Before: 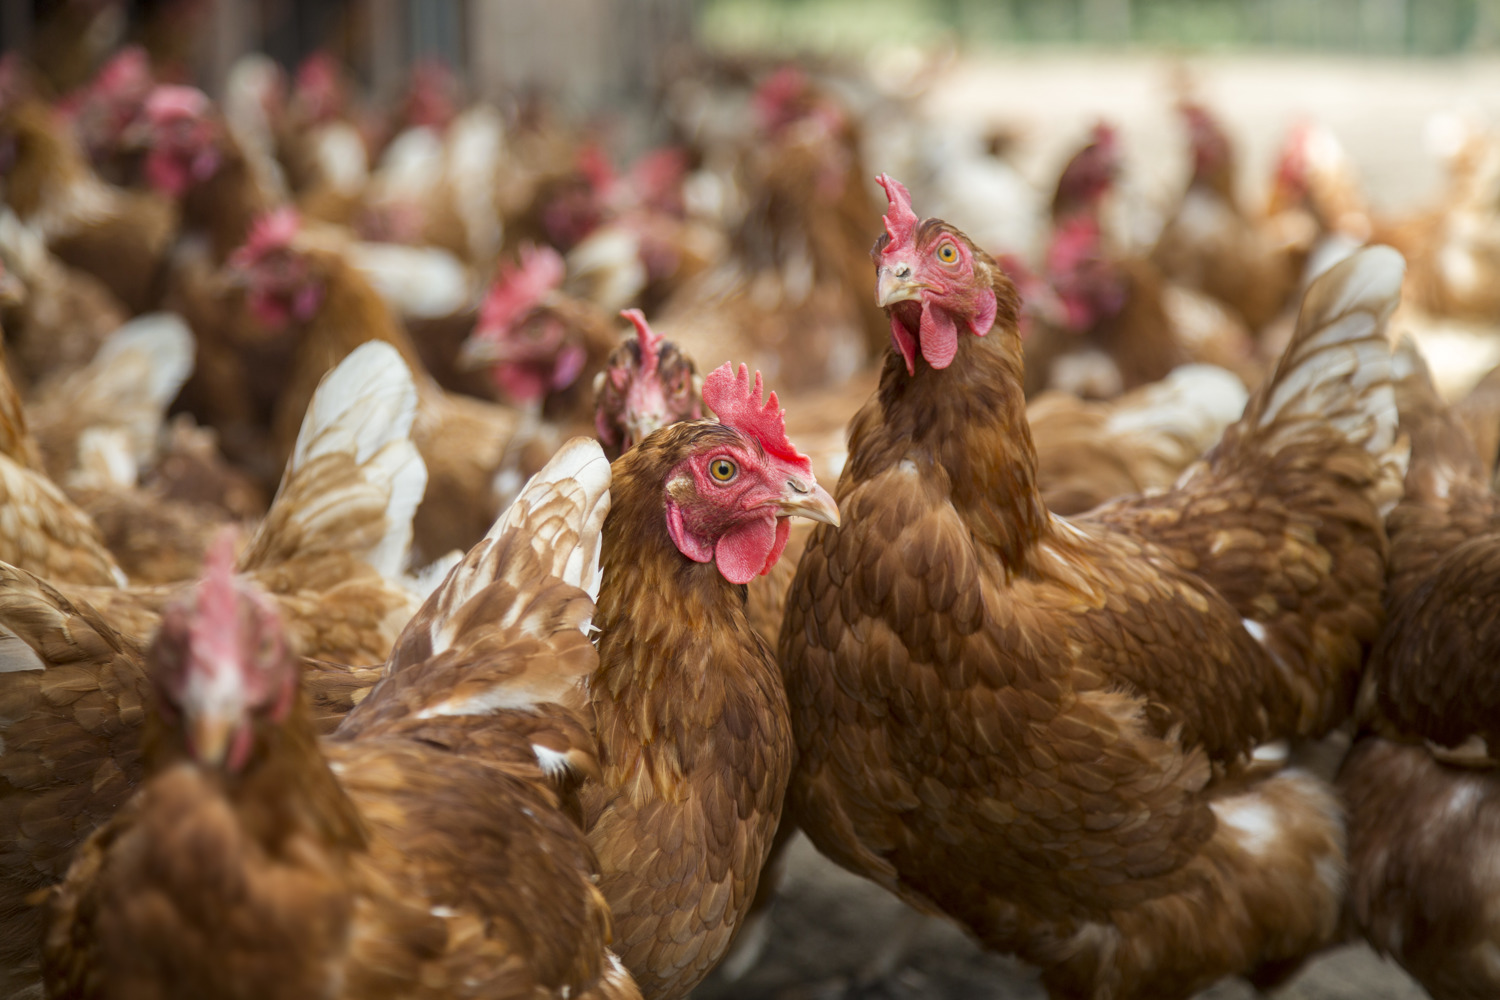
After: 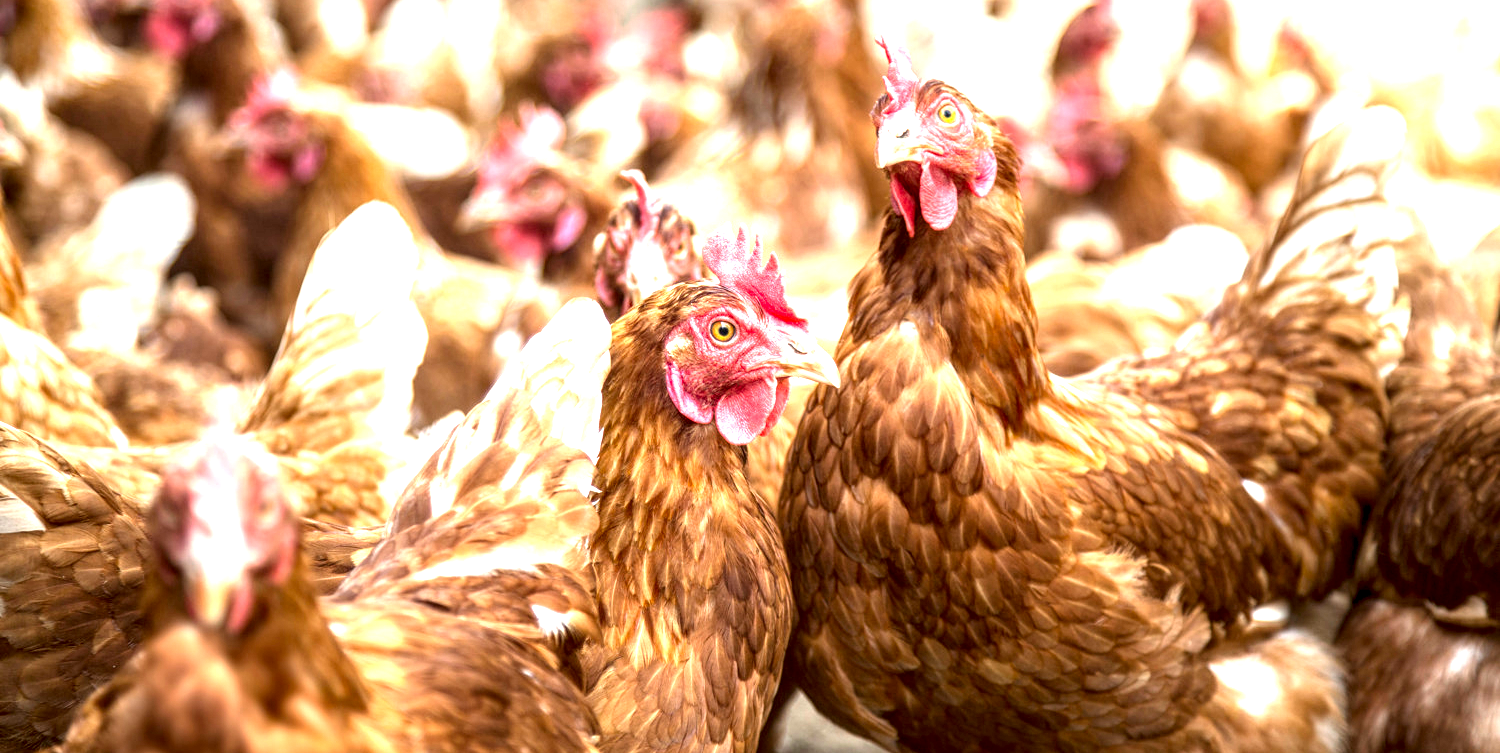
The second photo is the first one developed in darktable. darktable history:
local contrast: highlights 60%, shadows 59%, detail 160%
contrast brightness saturation: contrast 0.046
crop: top 13.905%, bottom 10.794%
exposure: black level correction 0, exposure 1.603 EV, compensate highlight preservation false
